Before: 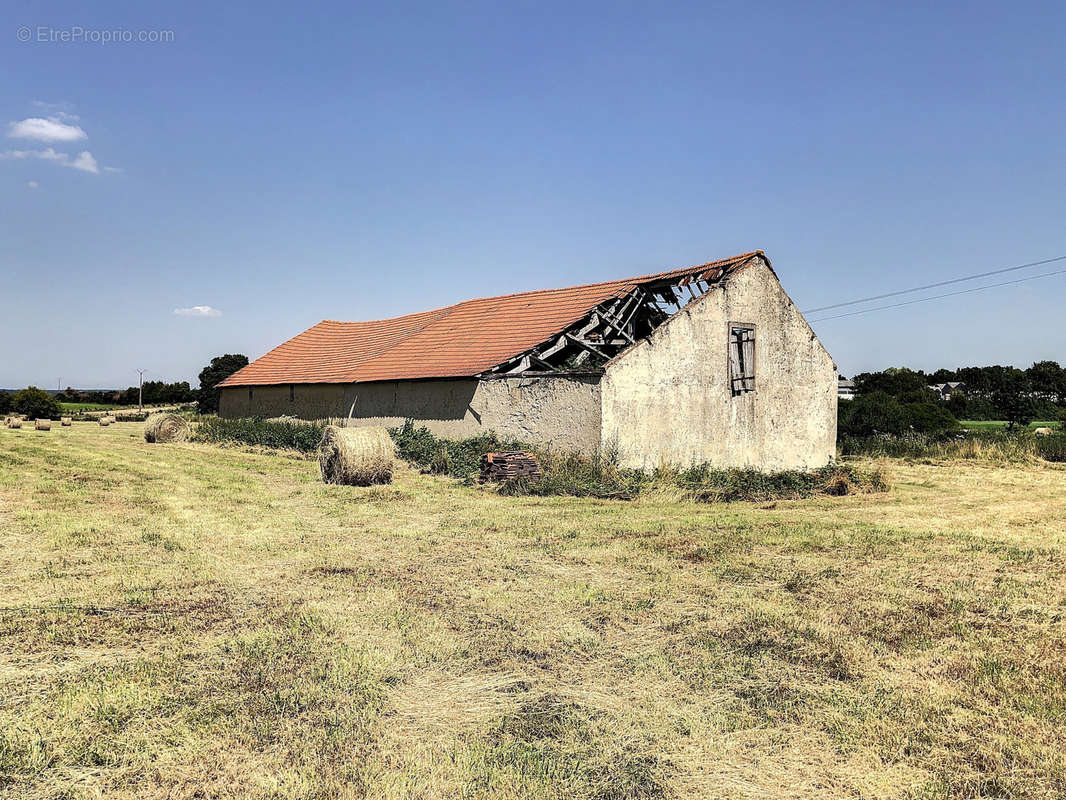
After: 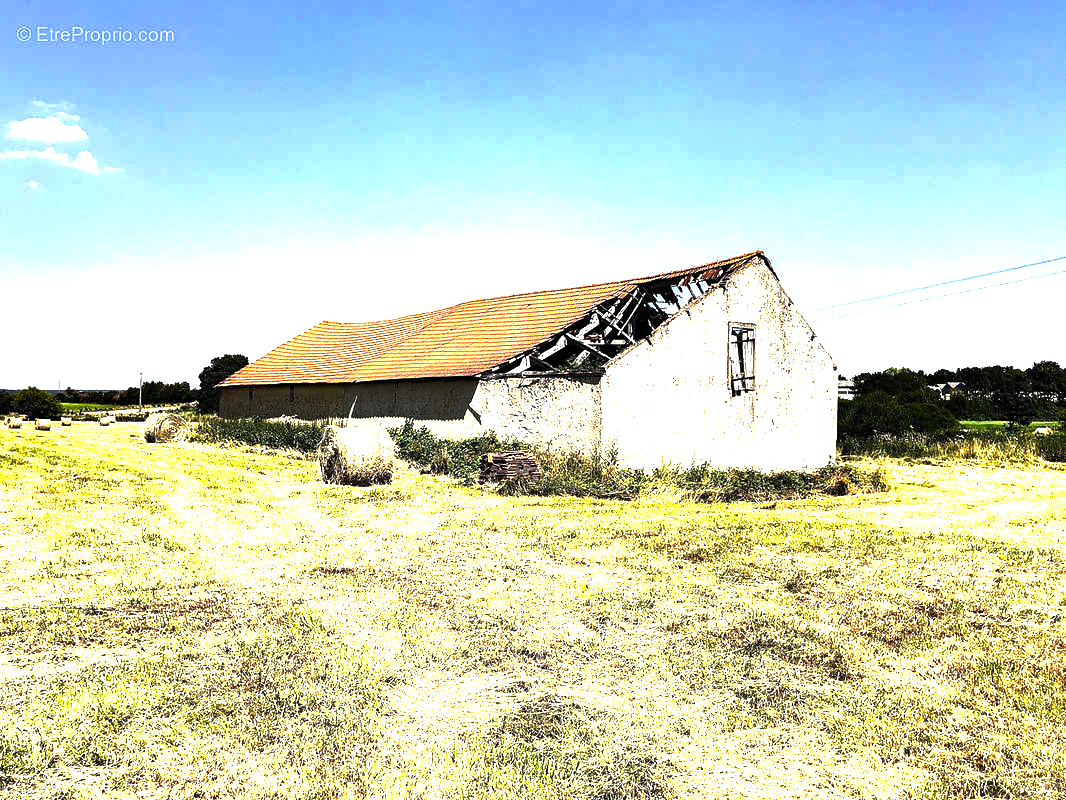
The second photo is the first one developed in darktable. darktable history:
color balance rgb: power › hue 62.61°, perceptual saturation grading › global saturation 40.853%, perceptual brilliance grading › highlights 74.417%, perceptual brilliance grading › shadows -30.298%
